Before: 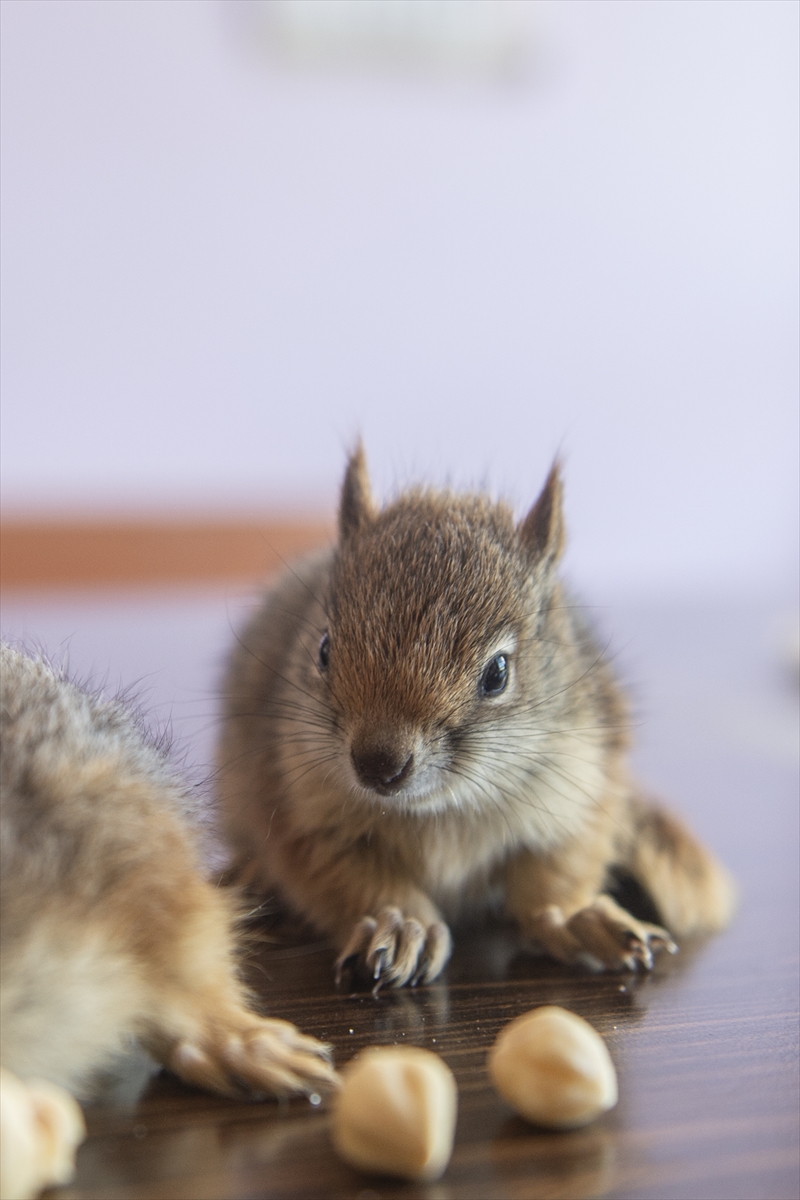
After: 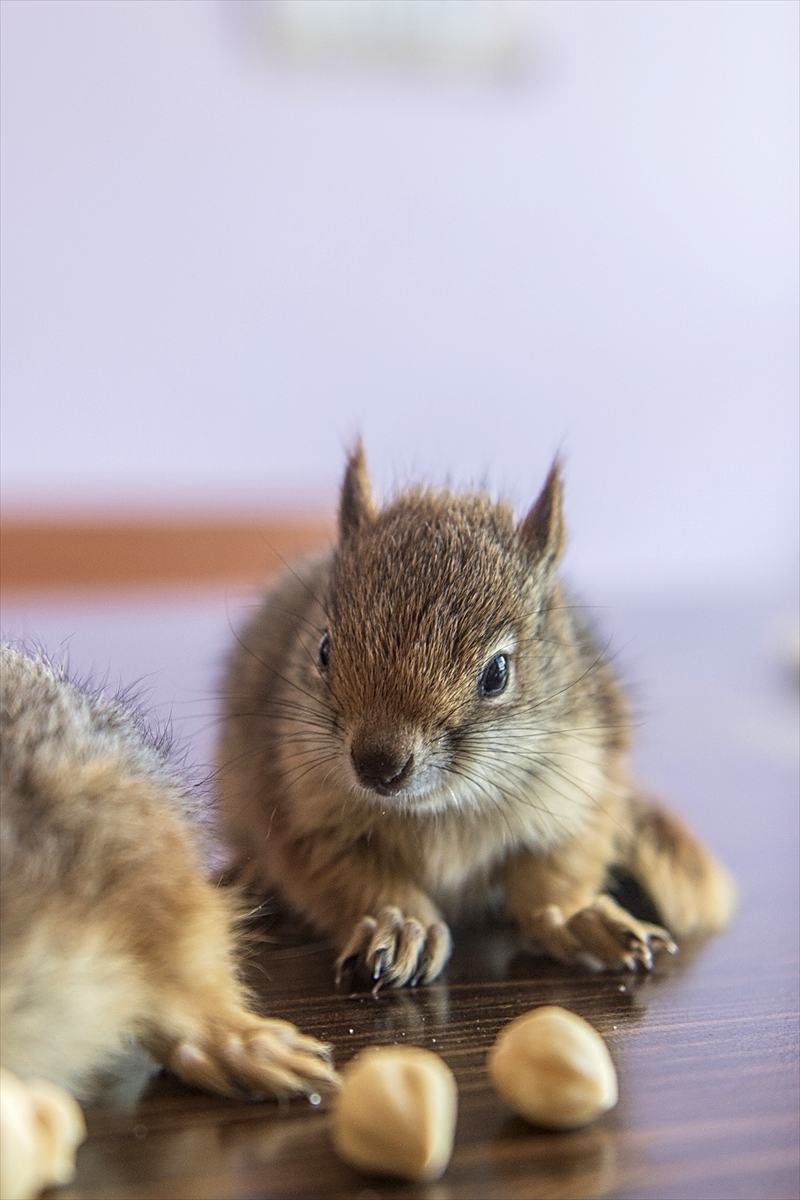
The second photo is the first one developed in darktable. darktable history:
sharpen: on, module defaults
velvia: on, module defaults
local contrast: on, module defaults
